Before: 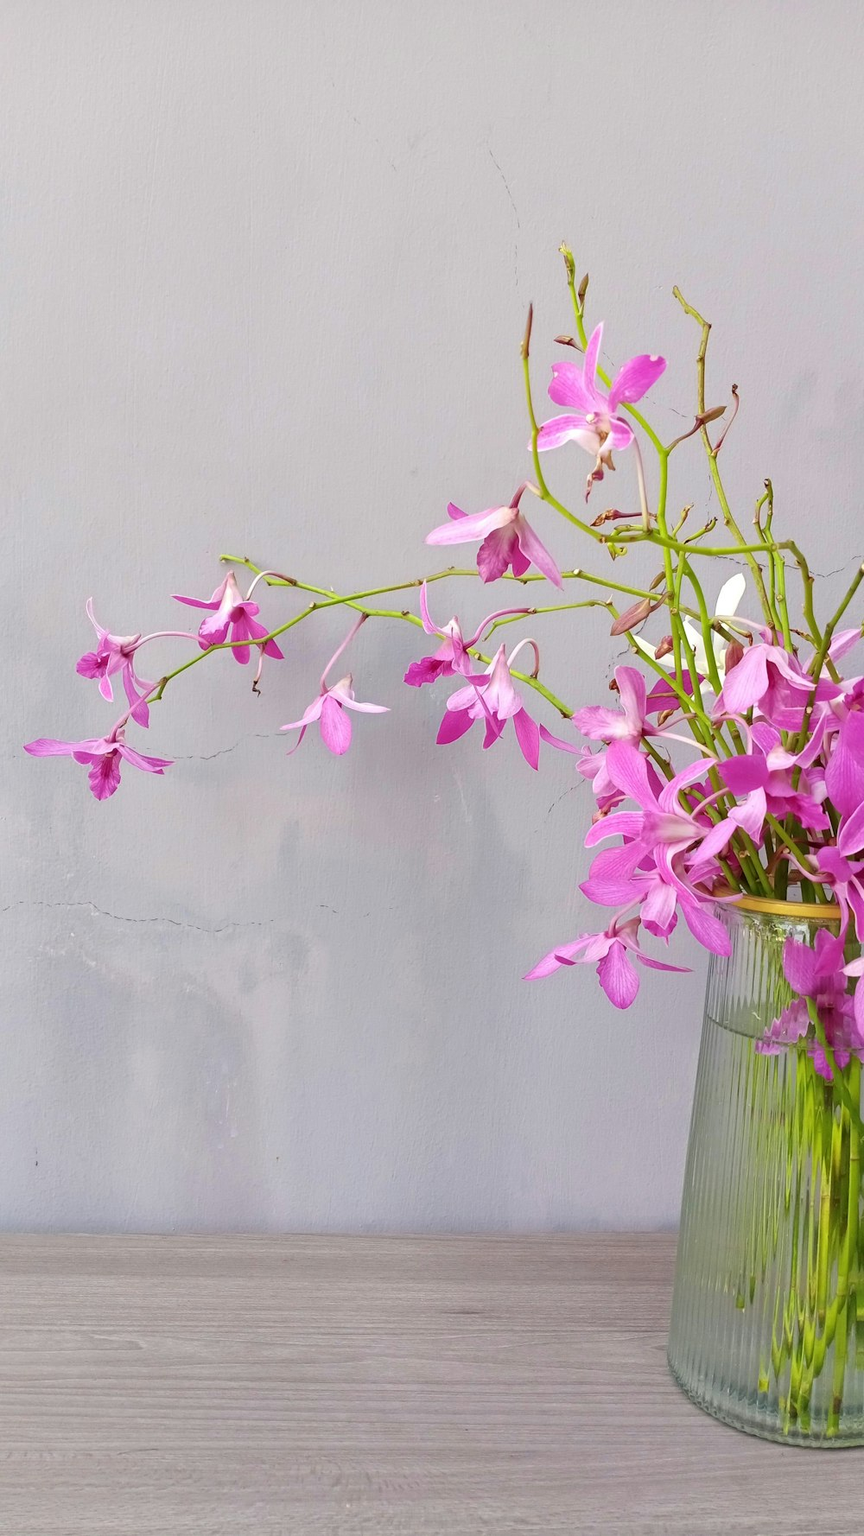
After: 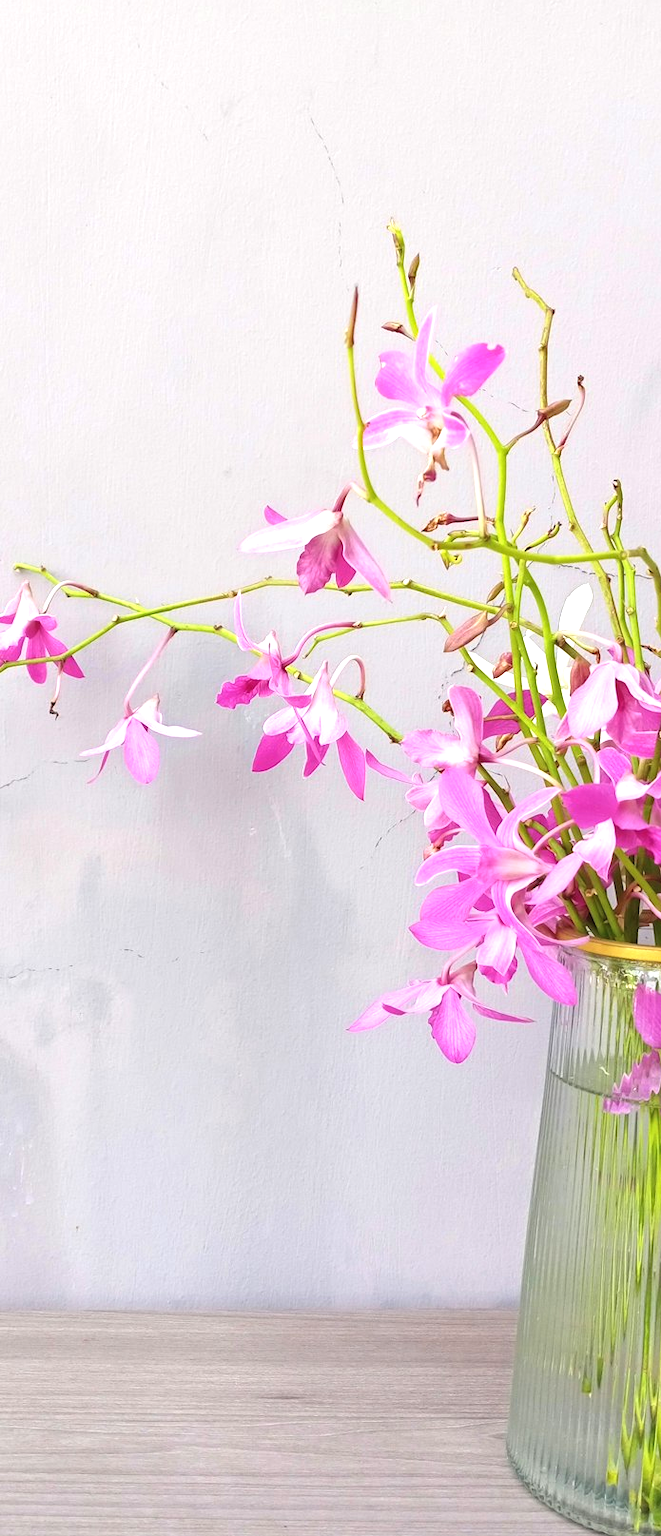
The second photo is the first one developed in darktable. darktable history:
exposure: black level correction -0.002, exposure 0.708 EV, compensate exposure bias true, compensate highlight preservation false
crop and rotate: left 24.034%, top 2.838%, right 6.406%, bottom 6.299%
